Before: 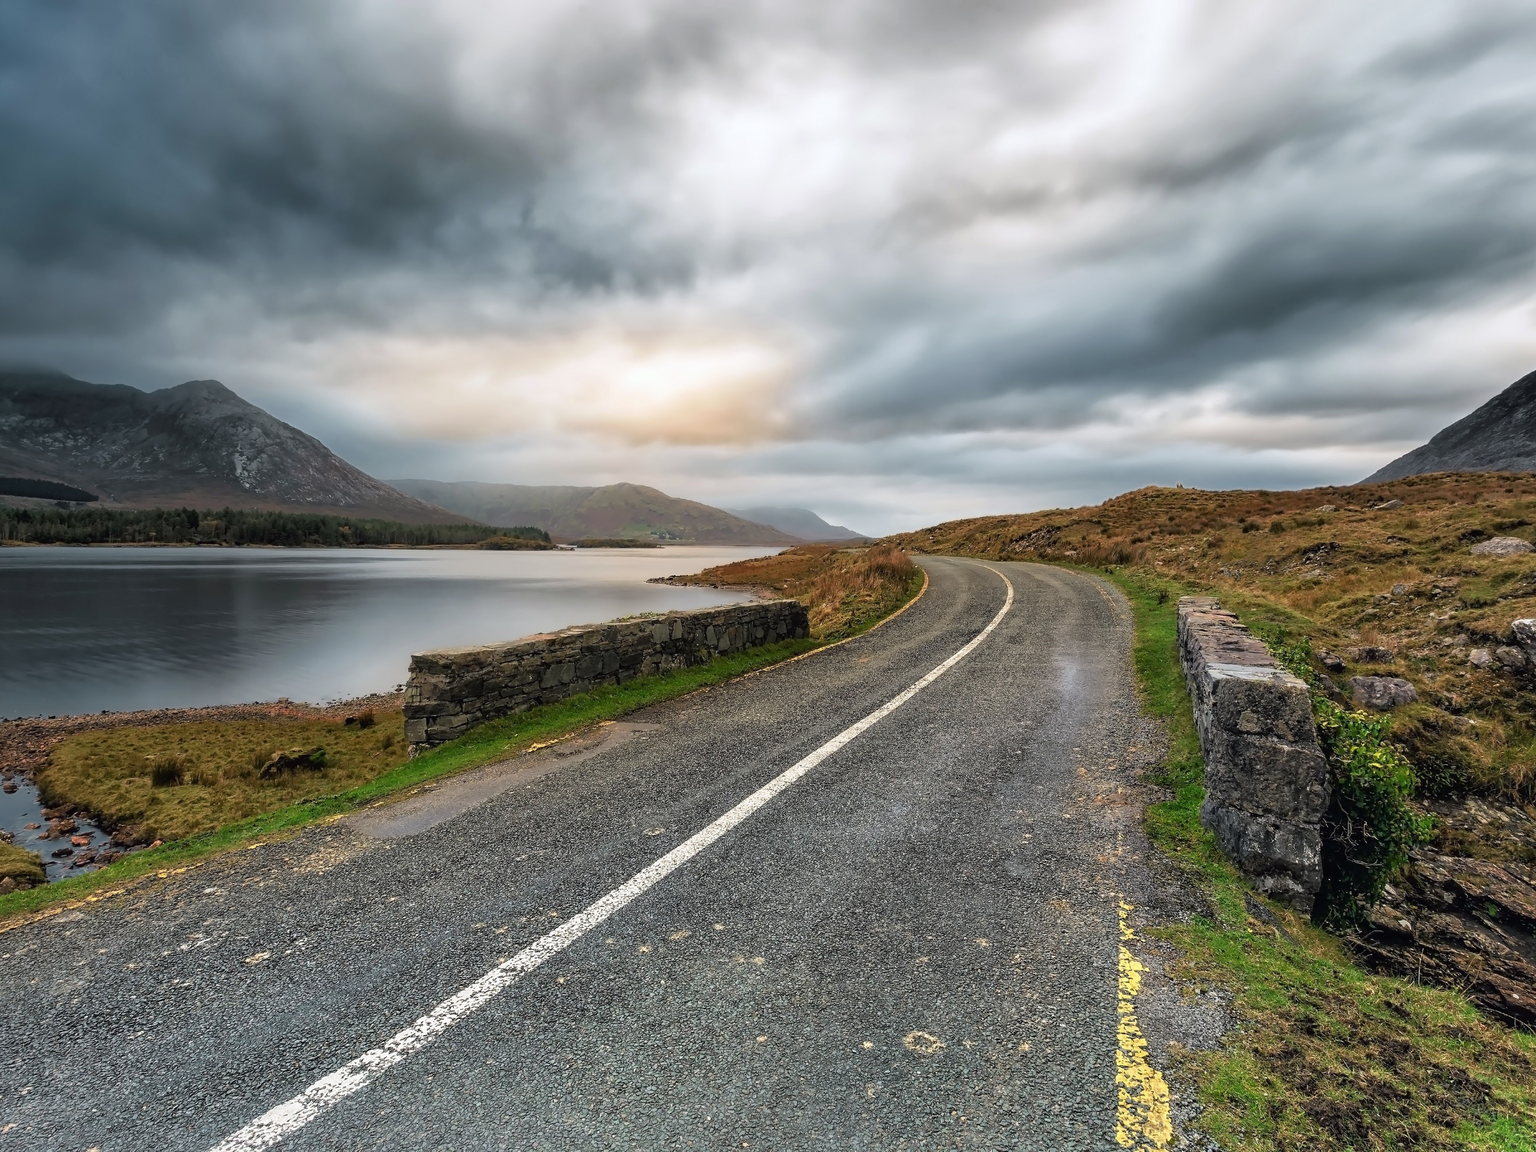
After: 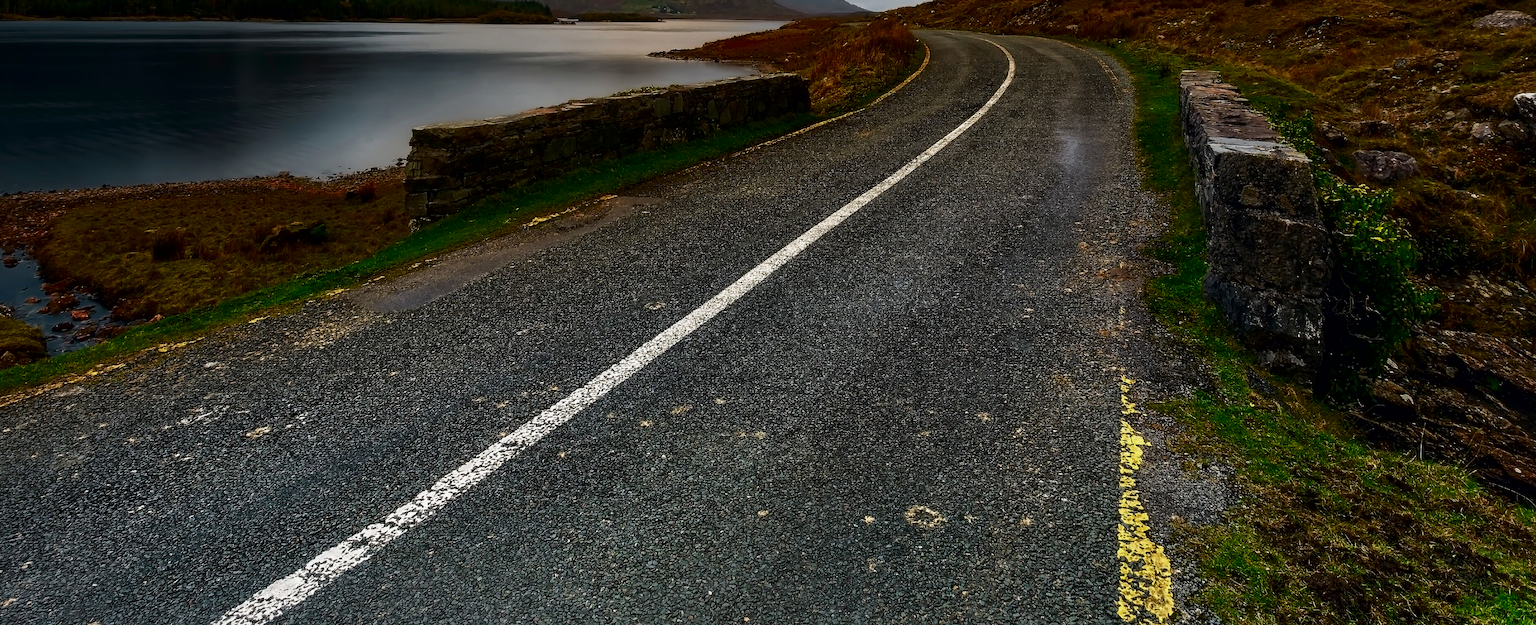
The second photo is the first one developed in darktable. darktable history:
crop and rotate: top 45.714%, right 0.121%
contrast brightness saturation: contrast 0.09, brightness -0.586, saturation 0.169
tone equalizer: edges refinement/feathering 500, mask exposure compensation -1.57 EV, preserve details no
